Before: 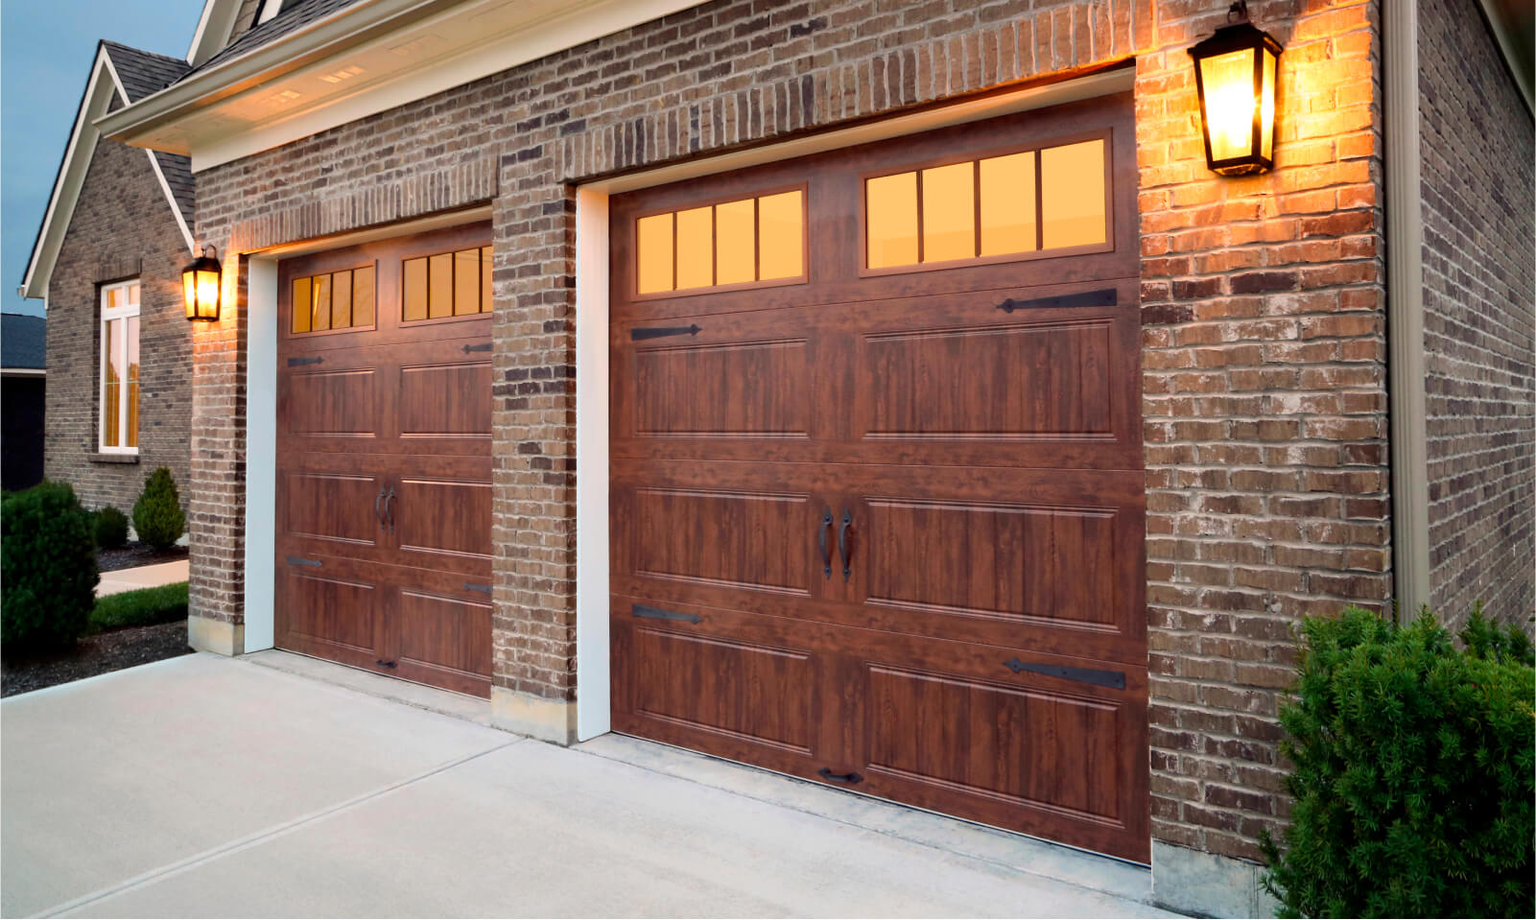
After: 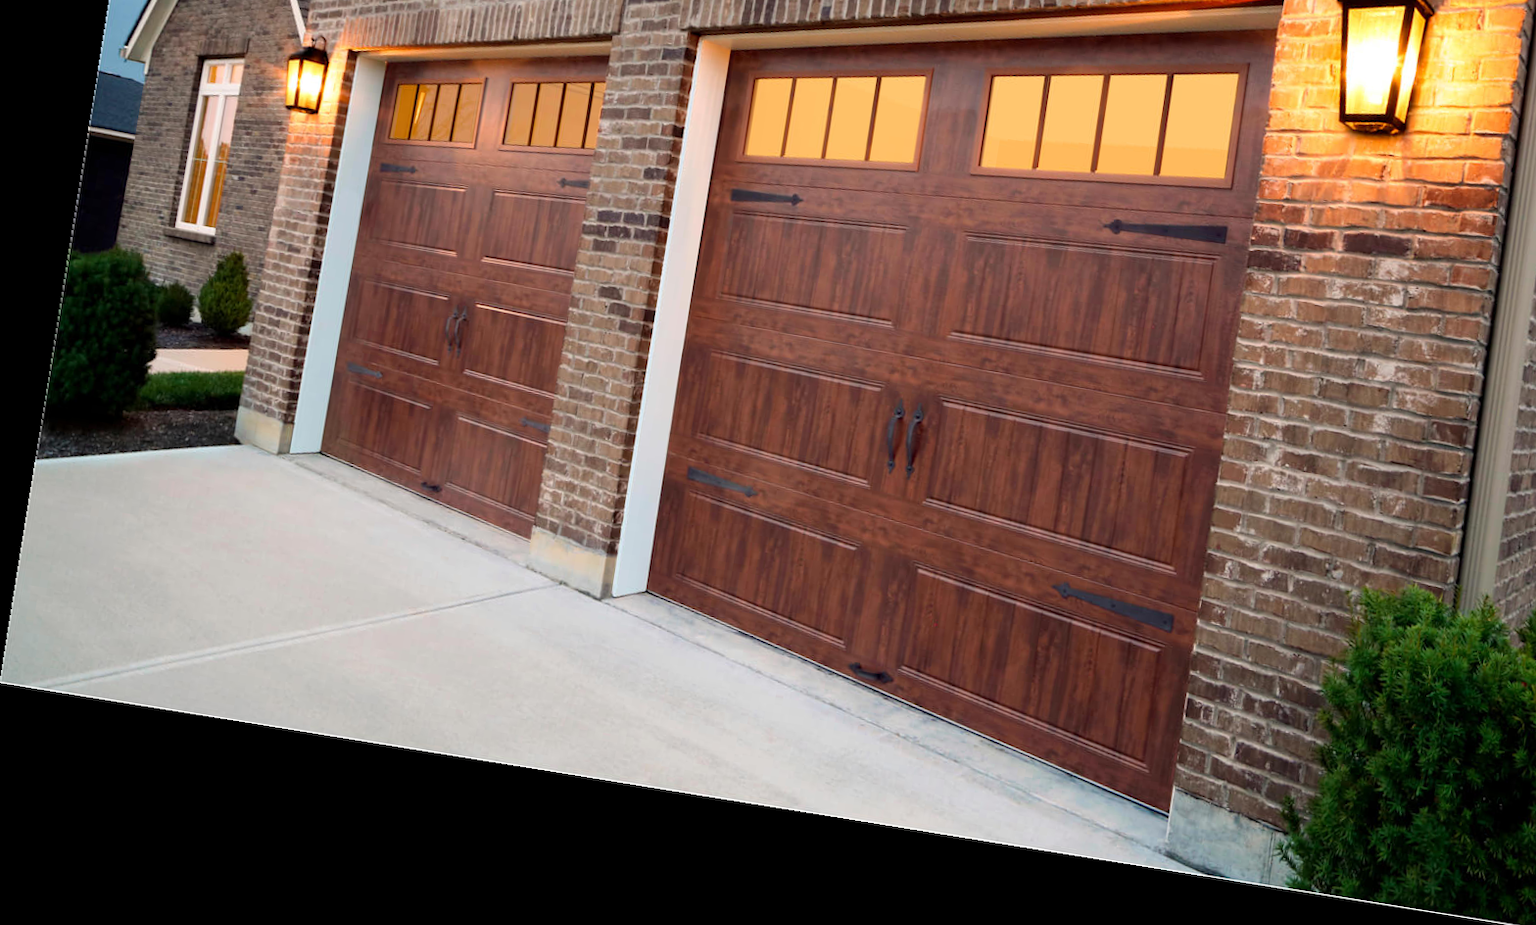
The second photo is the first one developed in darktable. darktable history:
crop: top 20.916%, right 9.437%, bottom 0.316%
rotate and perspective: rotation 9.12°, automatic cropping off
